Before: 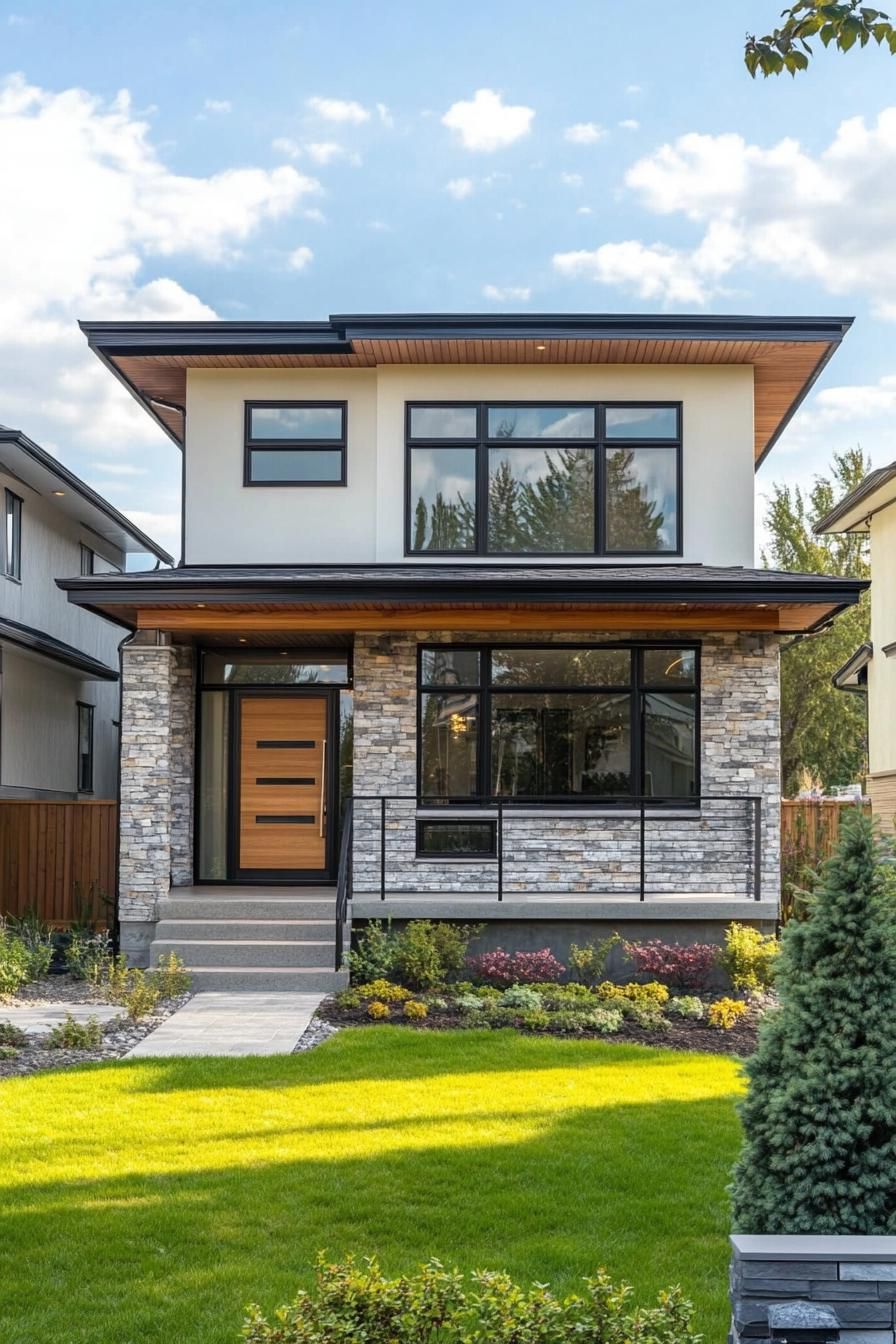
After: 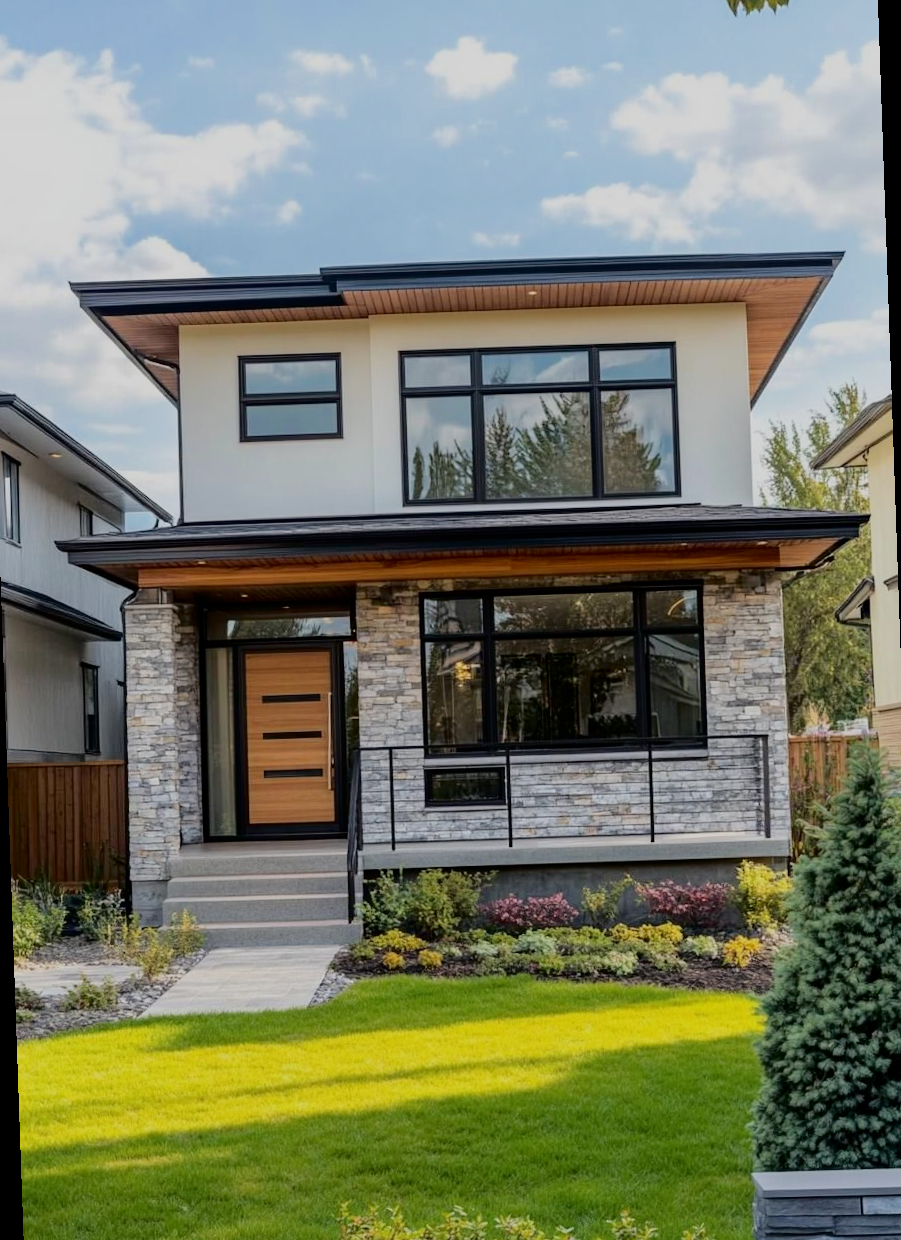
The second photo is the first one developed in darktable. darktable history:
fill light: exposure -2 EV, width 8.6
filmic rgb: middle gray luminance 18.42%, black relative exposure -10.5 EV, white relative exposure 3.4 EV, threshold 6 EV, target black luminance 0%, hardness 6.03, latitude 99%, contrast 0.847, shadows ↔ highlights balance 0.505%, add noise in highlights 0, preserve chrominance max RGB, color science v3 (2019), use custom middle-gray values true, iterations of high-quality reconstruction 0, contrast in highlights soft, enable highlight reconstruction true
rotate and perspective: rotation -2°, crop left 0.022, crop right 0.978, crop top 0.049, crop bottom 0.951
